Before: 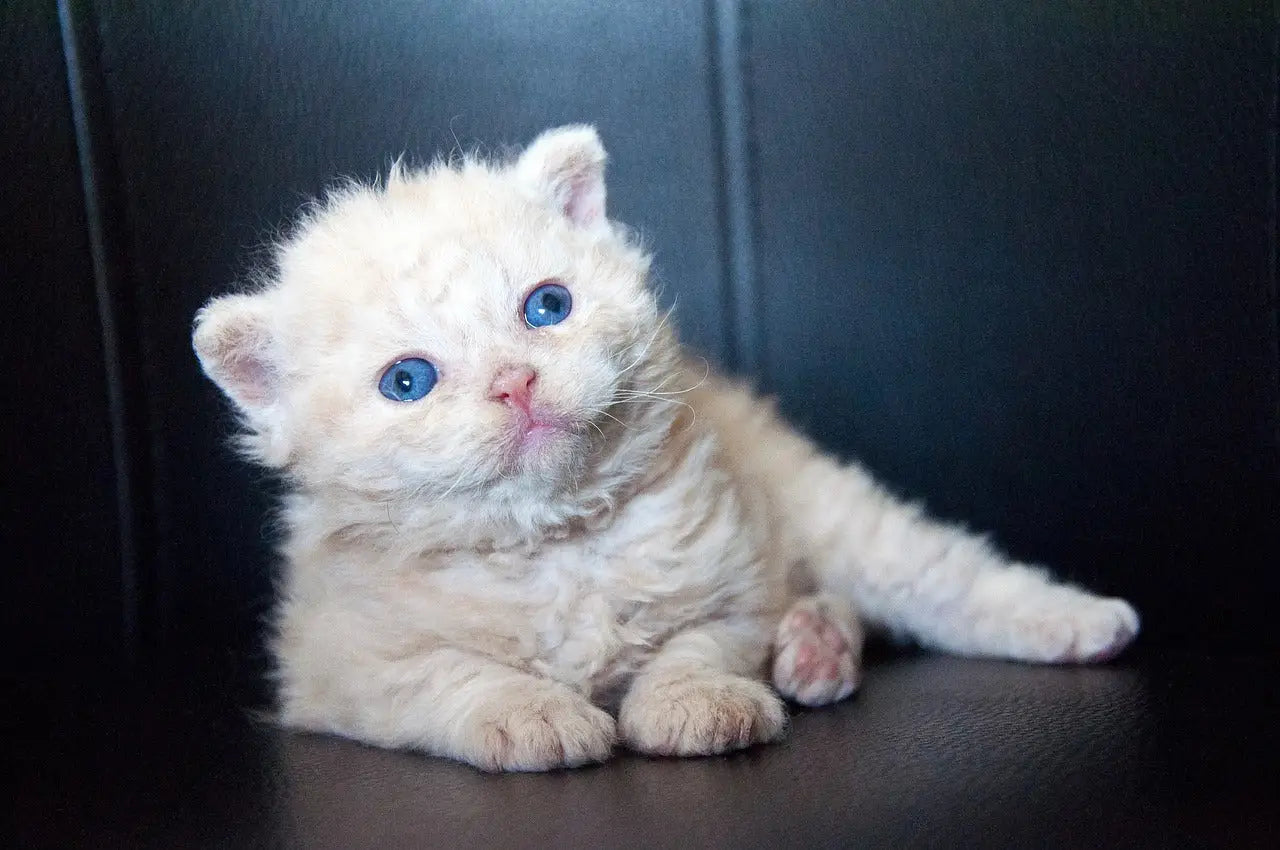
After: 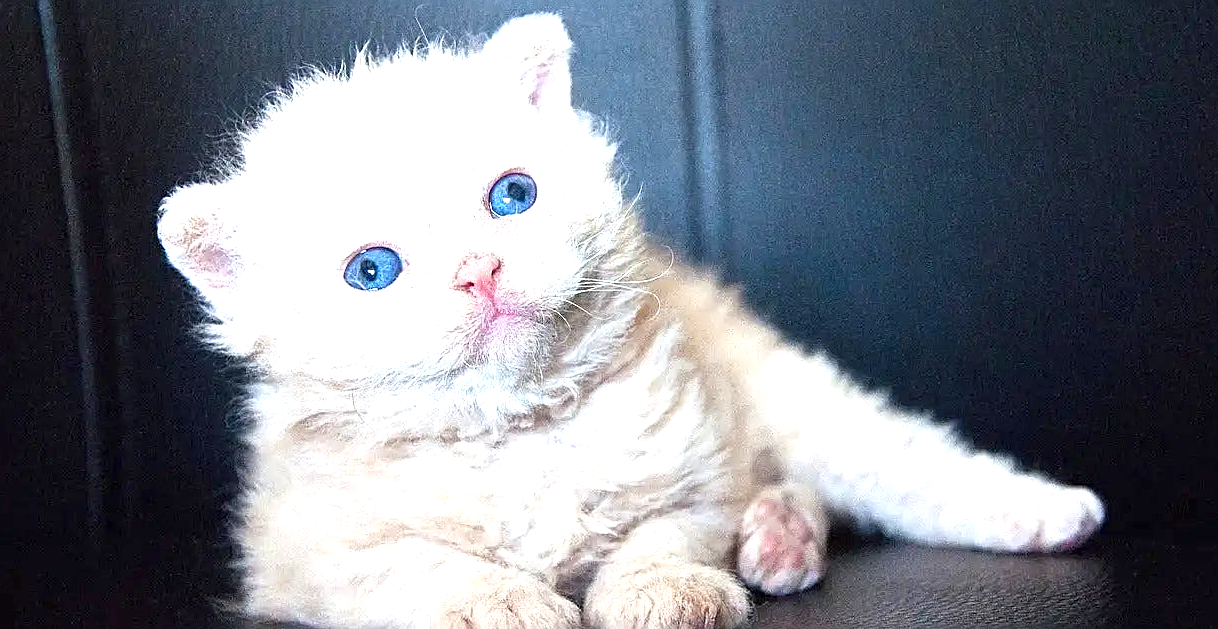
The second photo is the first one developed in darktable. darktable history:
crop and rotate: left 2.791%, top 13.269%, right 1.977%, bottom 12.724%
sharpen: amount 0.748
exposure: exposure 1.071 EV, compensate highlight preservation false
